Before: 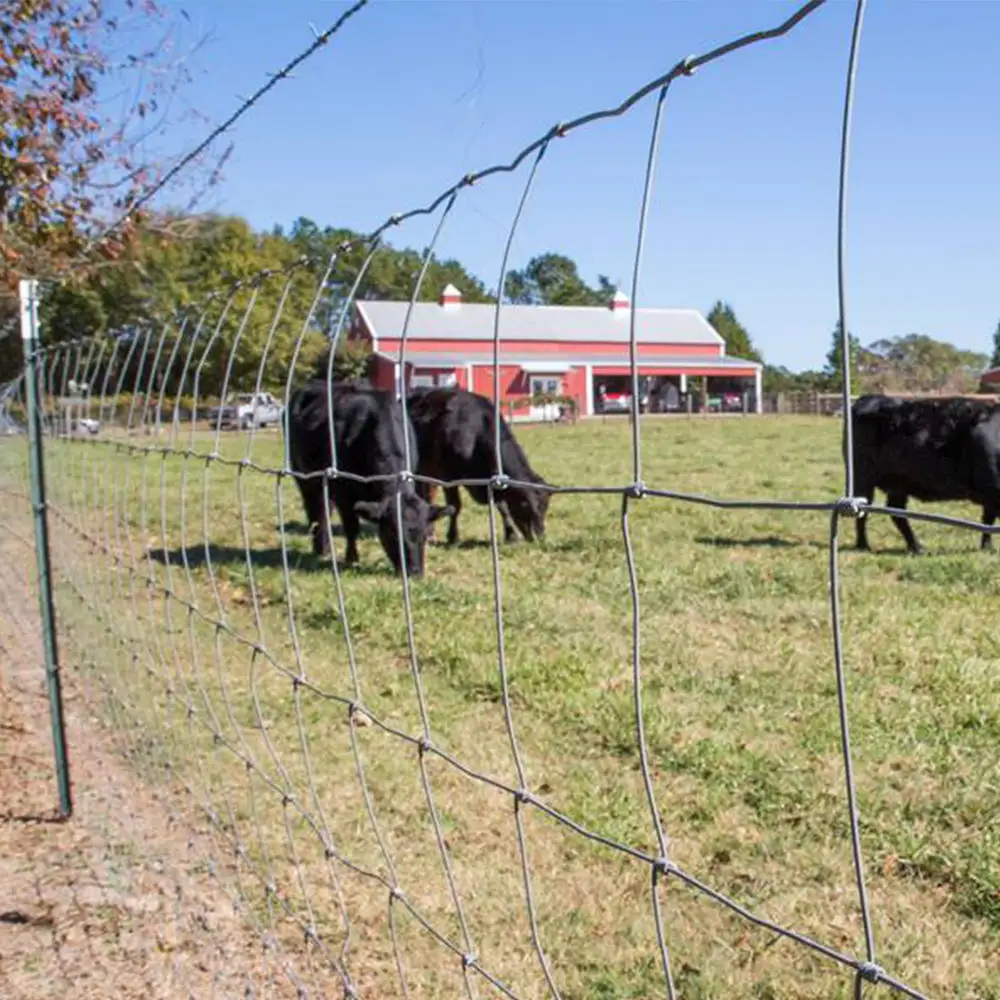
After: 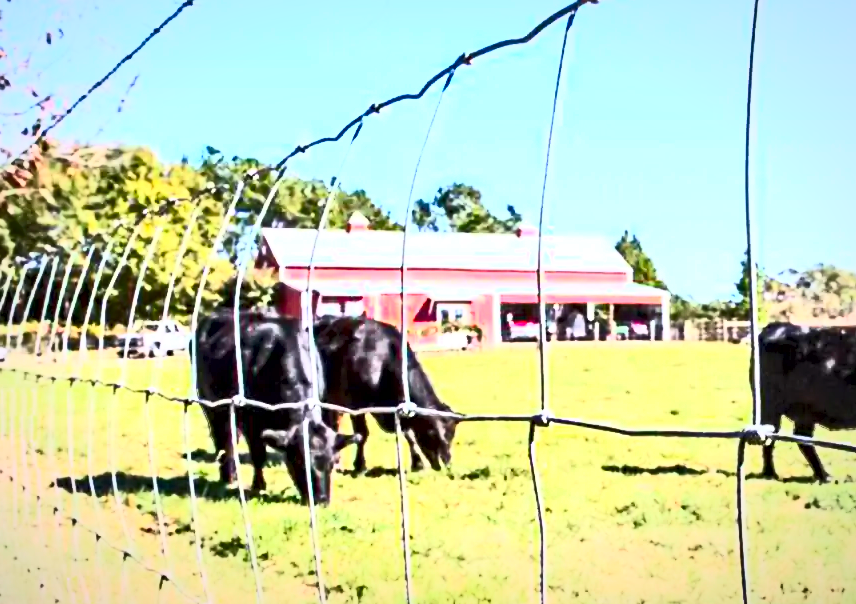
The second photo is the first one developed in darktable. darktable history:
contrast equalizer: y [[0.511, 0.558, 0.631, 0.632, 0.559, 0.512], [0.5 ×6], [0.507, 0.559, 0.627, 0.644, 0.647, 0.647], [0 ×6], [0 ×6]]
crop and rotate: left 9.345%, top 7.22%, right 4.982%, bottom 32.331%
vignetting: fall-off radius 100%, width/height ratio 1.337
exposure: exposure 0.6 EV, compensate highlight preservation false
contrast brightness saturation: contrast 0.83, brightness 0.59, saturation 0.59
